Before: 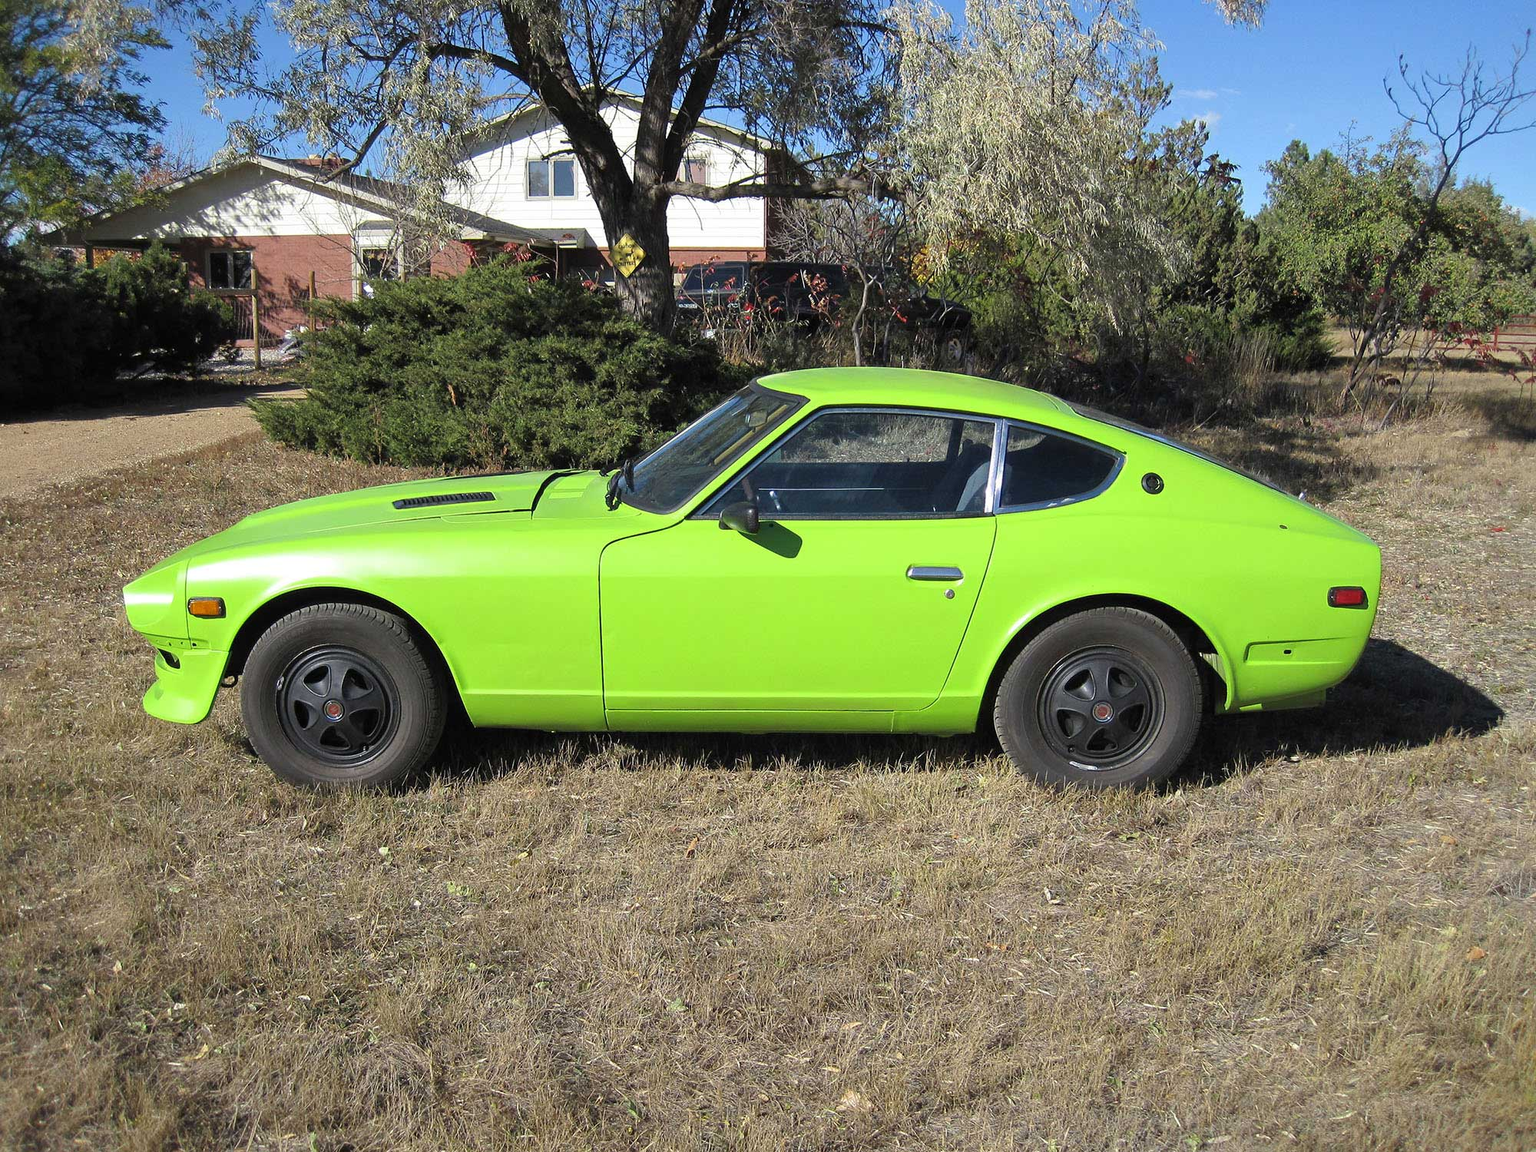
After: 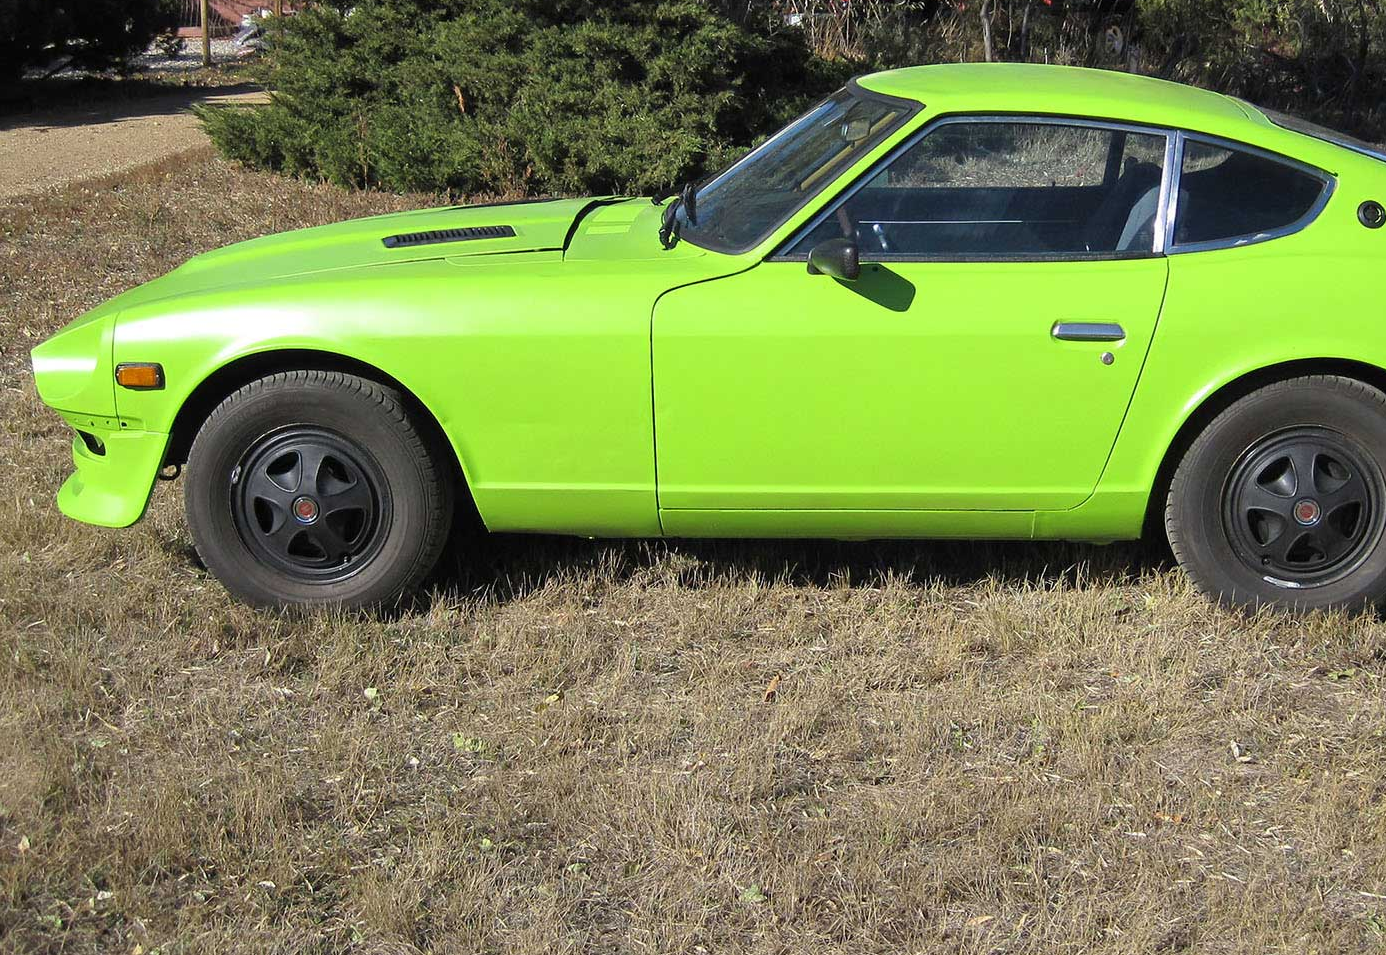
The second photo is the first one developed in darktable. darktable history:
crop: left 6.488%, top 27.668%, right 24.183%, bottom 8.656%
white balance: emerald 1
